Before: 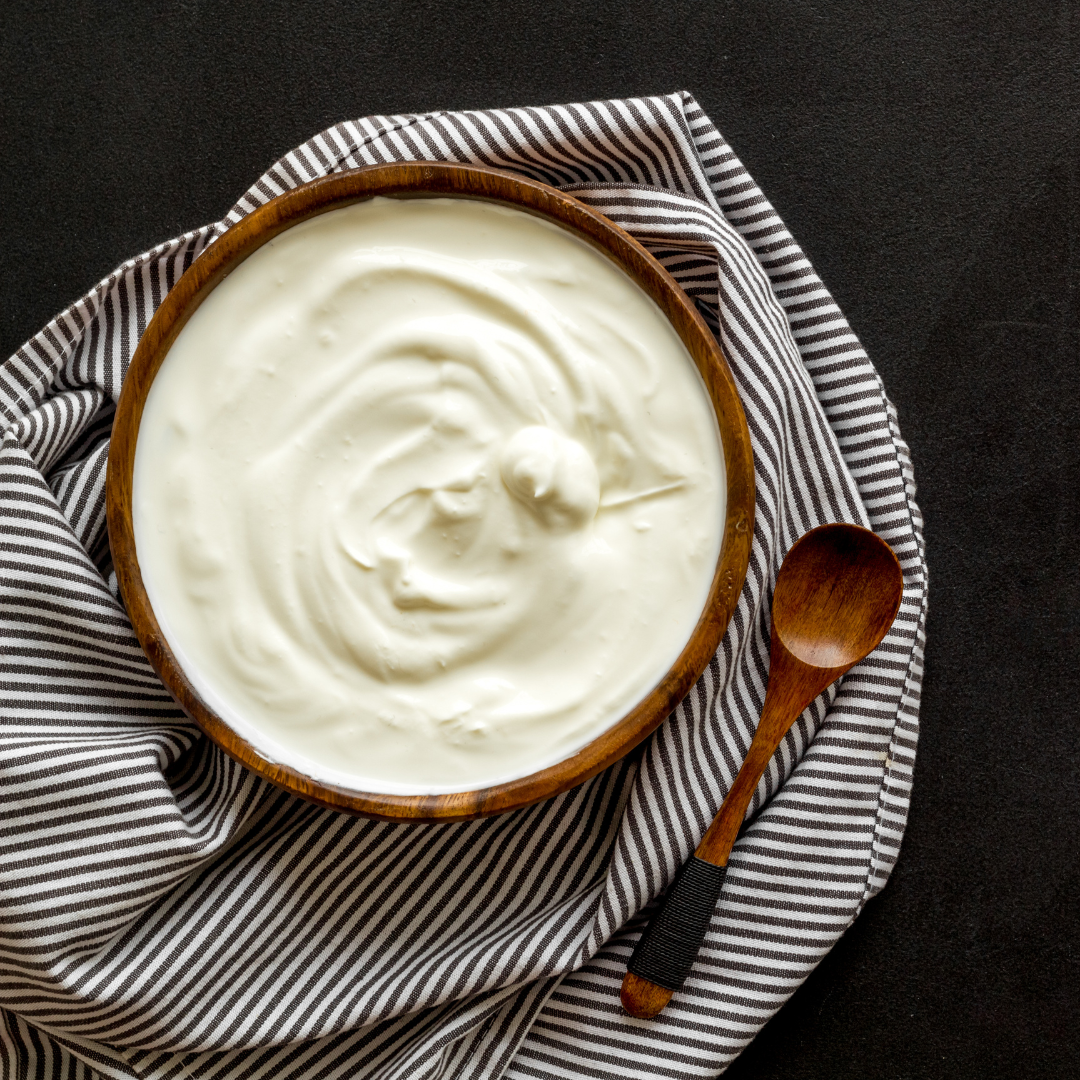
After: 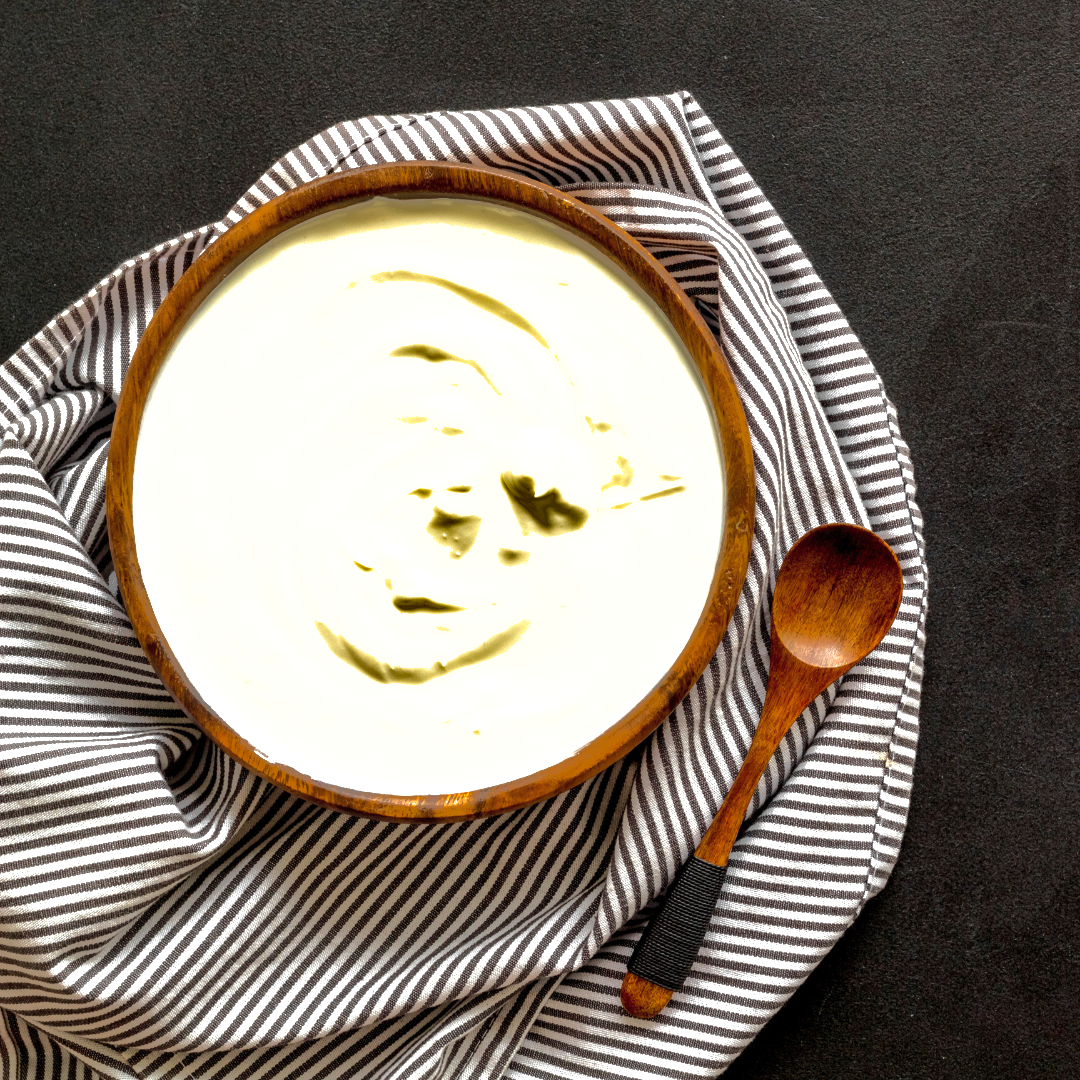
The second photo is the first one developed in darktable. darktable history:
exposure: exposure 1 EV, compensate highlight preservation false
shadows and highlights: shadows 25, highlights -70
